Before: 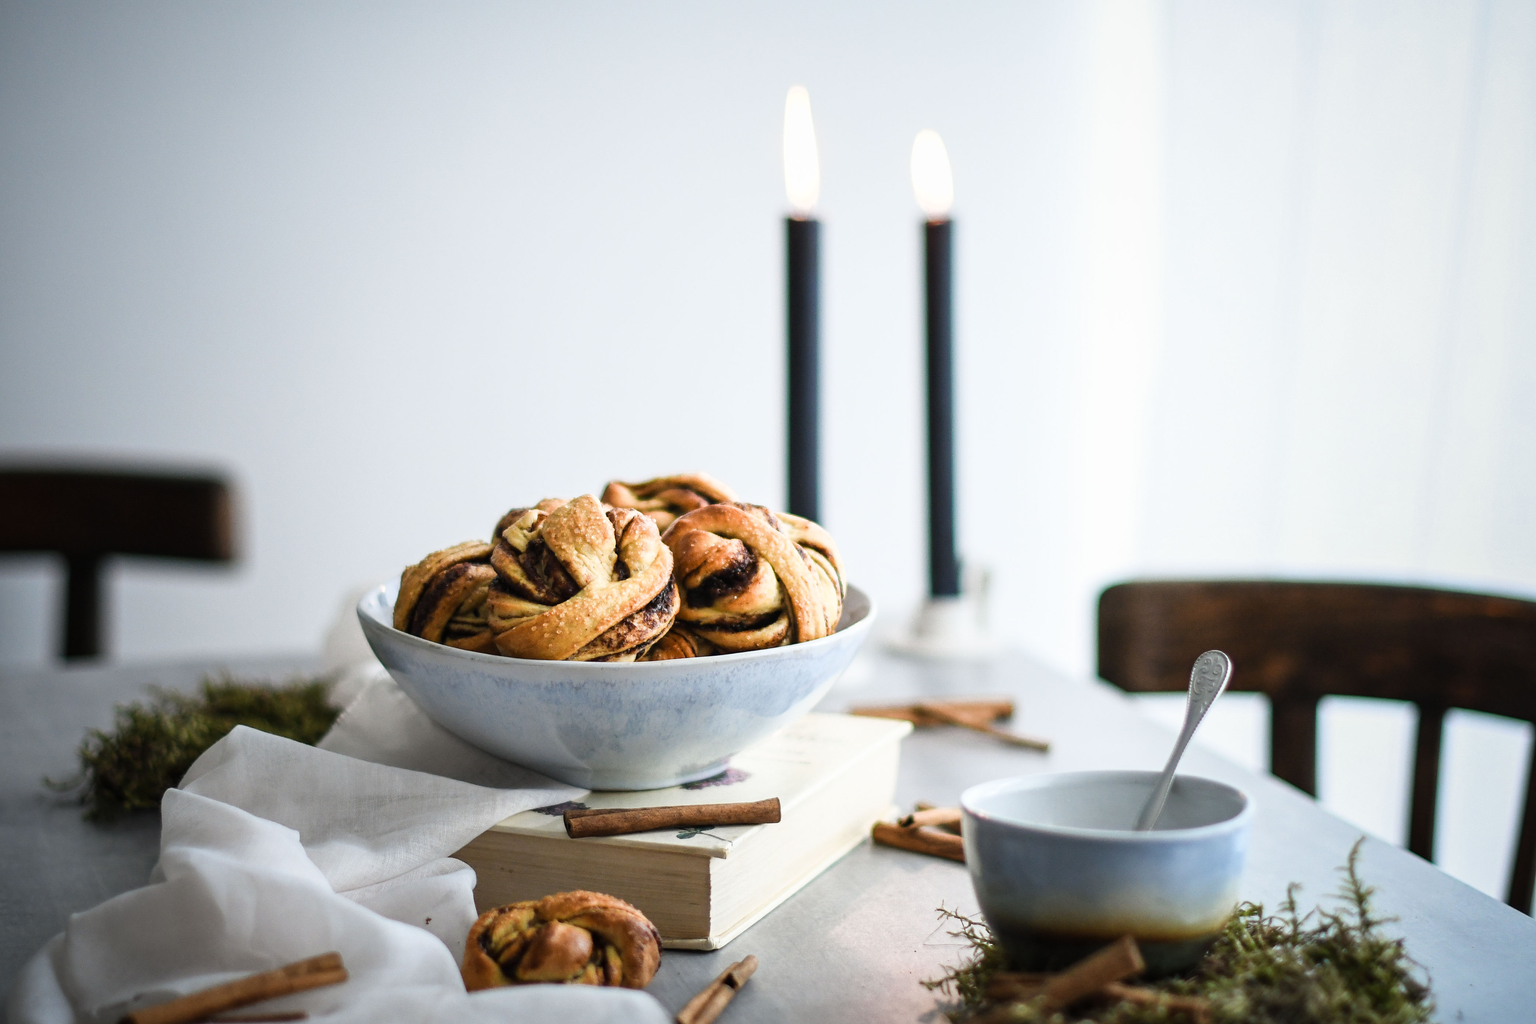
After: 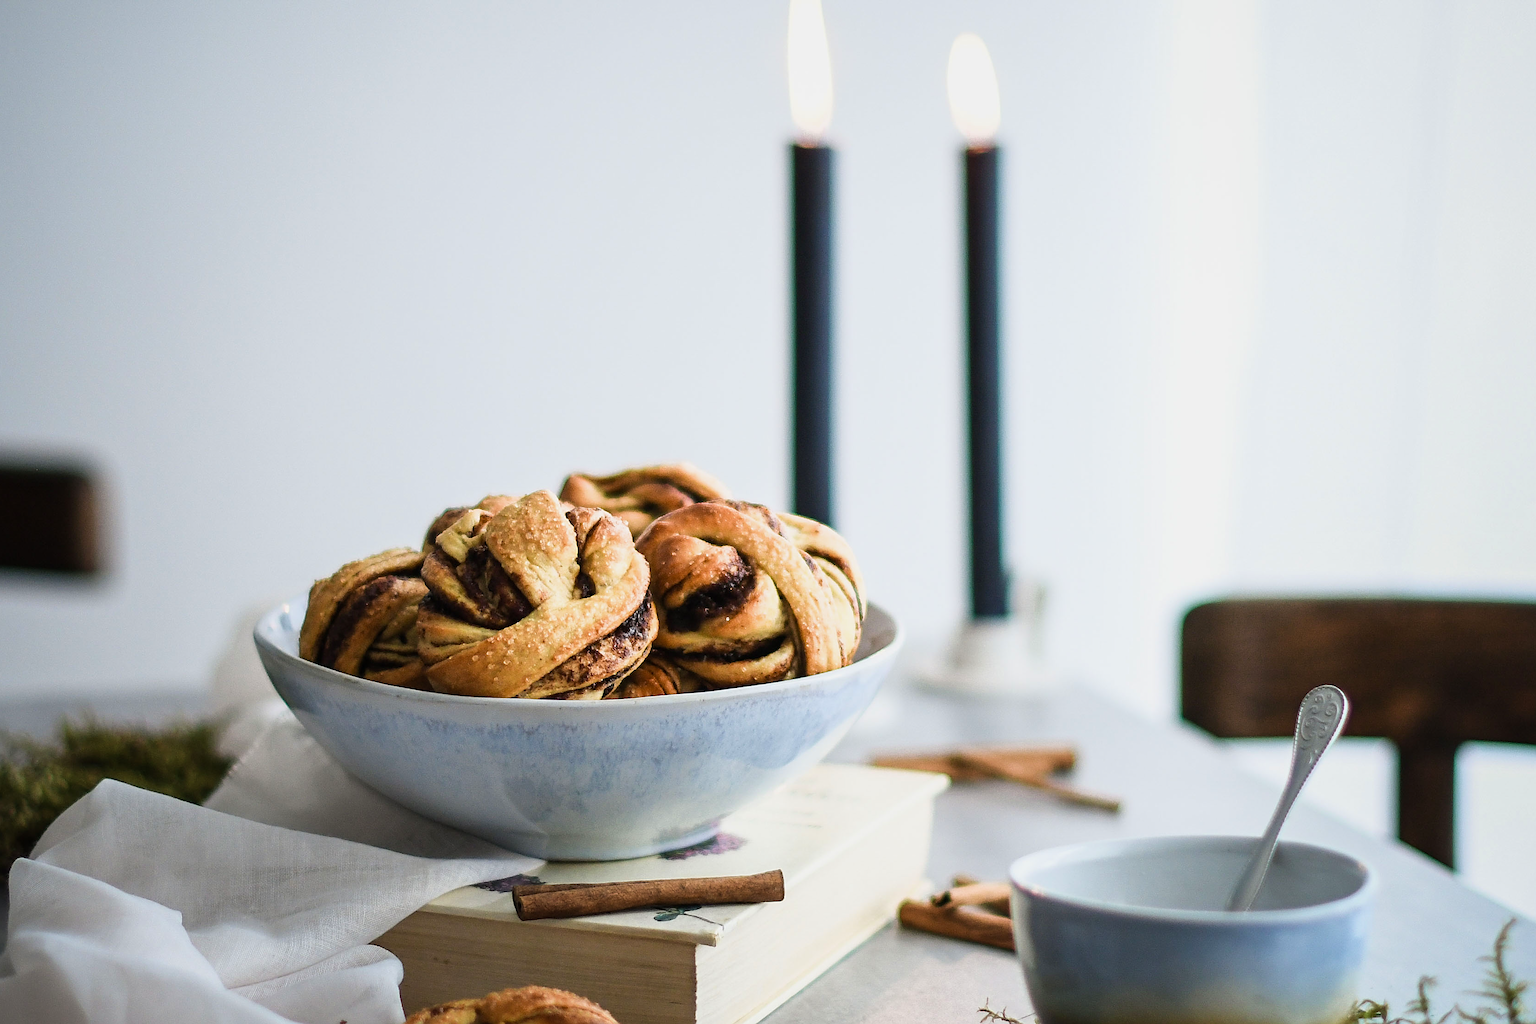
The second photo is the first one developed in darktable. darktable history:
crop and rotate: left 10.071%, top 10.071%, right 10.02%, bottom 10.02%
exposure: exposure -0.177 EV, compensate highlight preservation false
velvia: strength 21.76%
sharpen: on, module defaults
